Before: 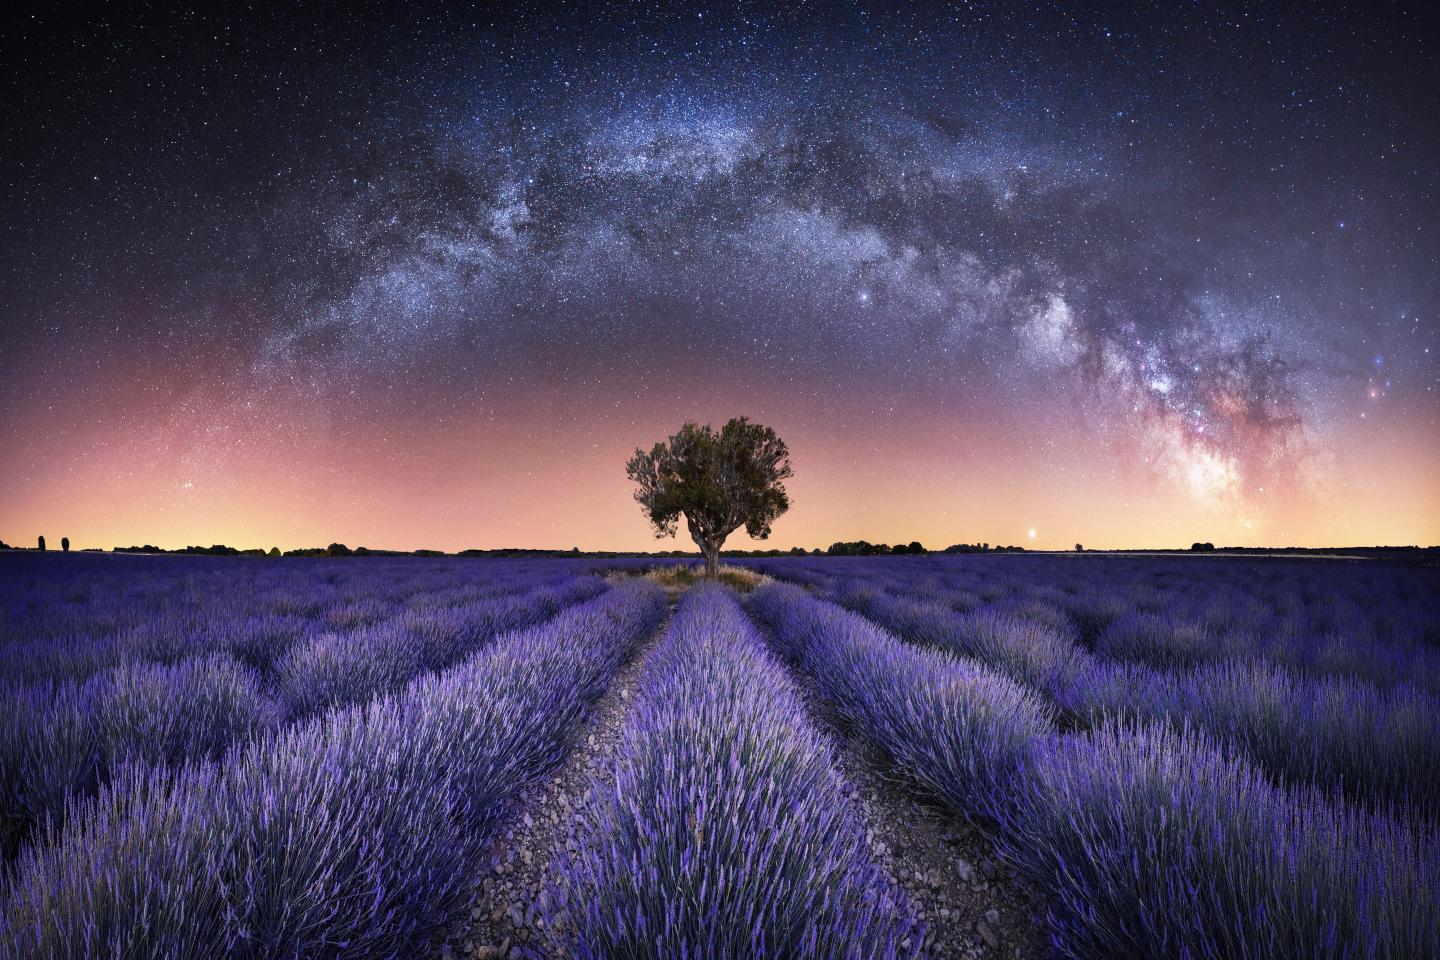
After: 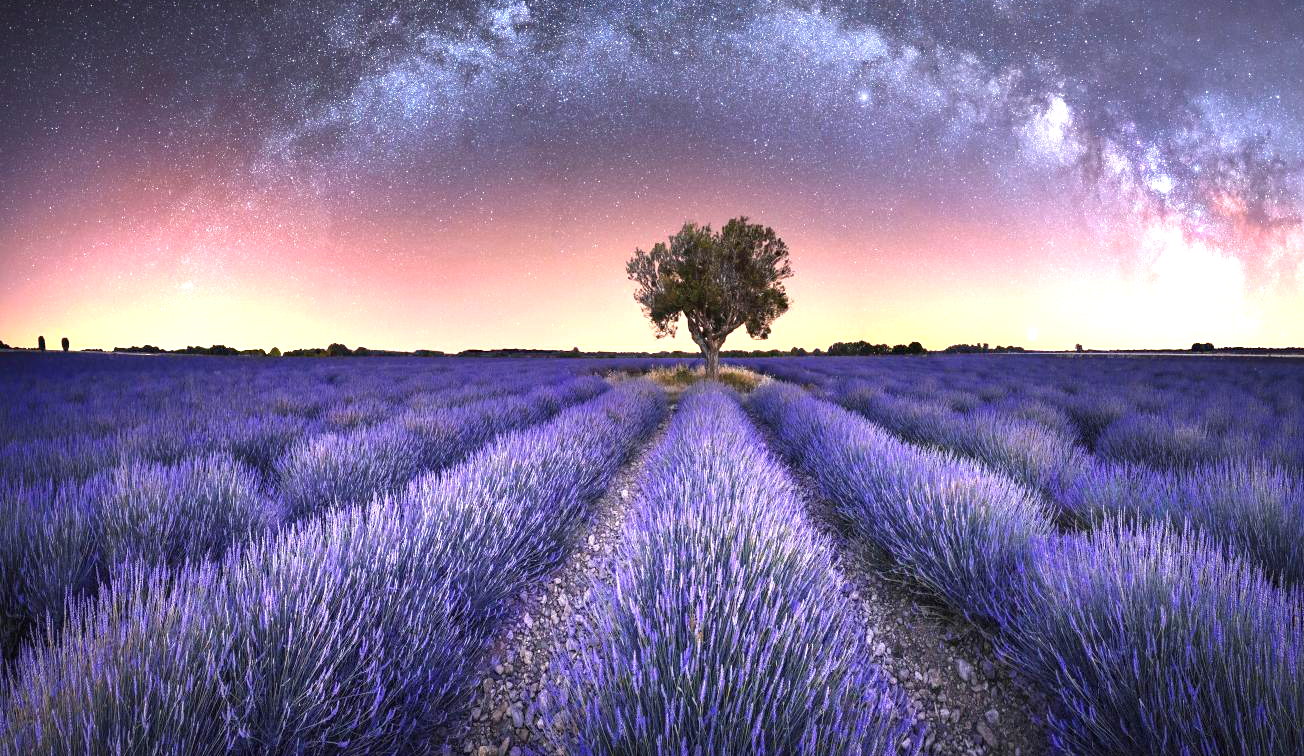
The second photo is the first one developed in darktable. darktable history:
crop: top 20.916%, right 9.437%, bottom 0.316%
exposure: black level correction 0, exposure 1.1 EV, compensate exposure bias true, compensate highlight preservation false
